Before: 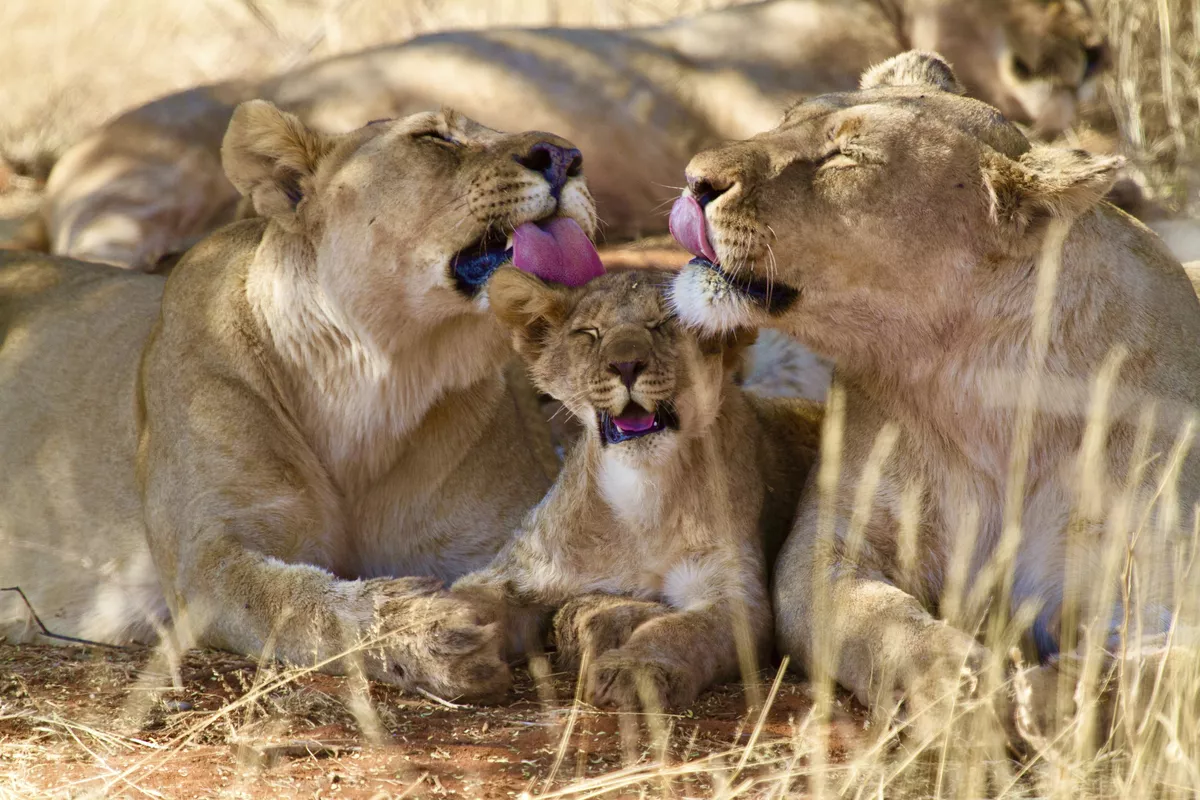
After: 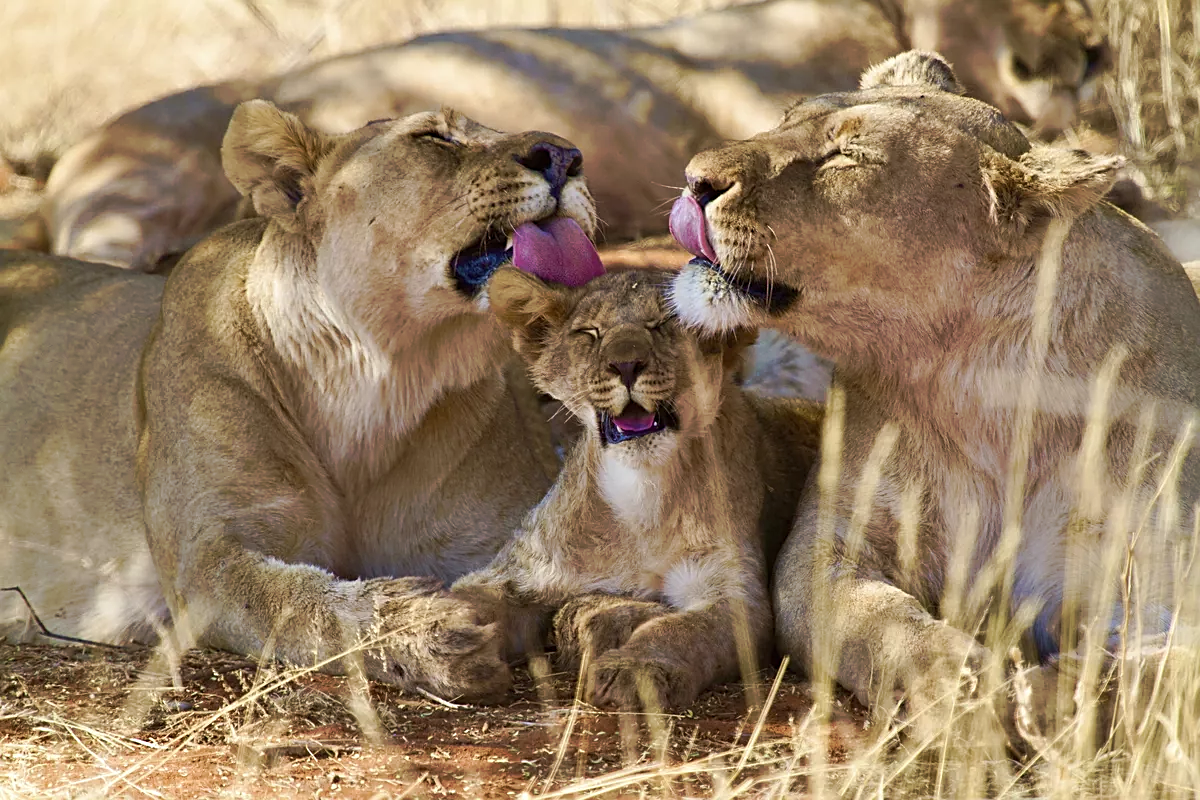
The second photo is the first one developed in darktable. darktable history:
sharpen: on, module defaults
tone curve: curves: ch0 [(0, 0) (0.003, 0.003) (0.011, 0.01) (0.025, 0.023) (0.044, 0.042) (0.069, 0.065) (0.1, 0.094) (0.136, 0.128) (0.177, 0.167) (0.224, 0.211) (0.277, 0.261) (0.335, 0.315) (0.399, 0.375) (0.468, 0.441) (0.543, 0.543) (0.623, 0.623) (0.709, 0.709) (0.801, 0.801) (0.898, 0.898) (1, 1)], preserve colors none
